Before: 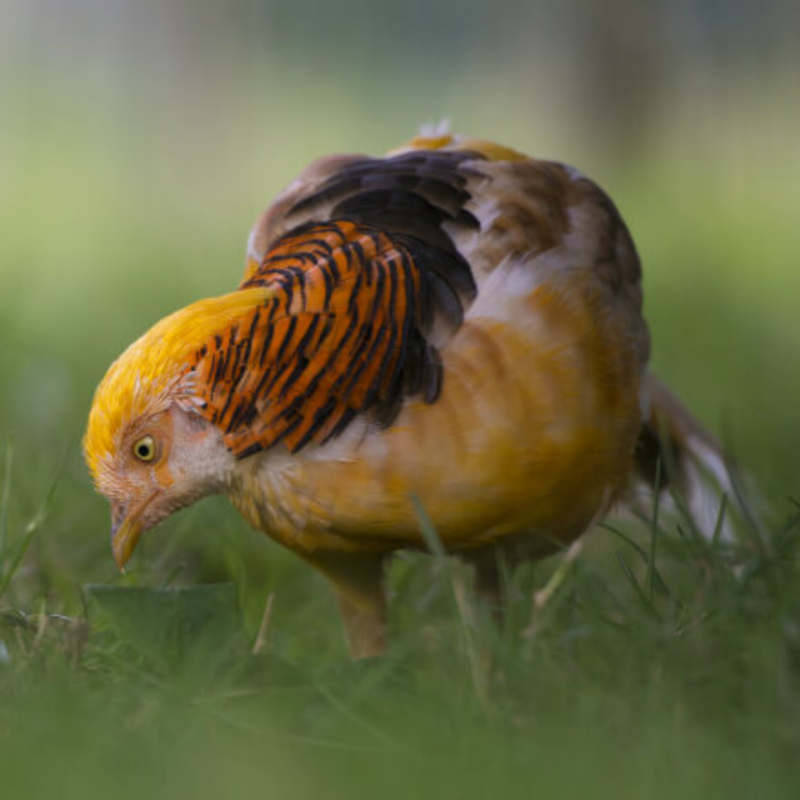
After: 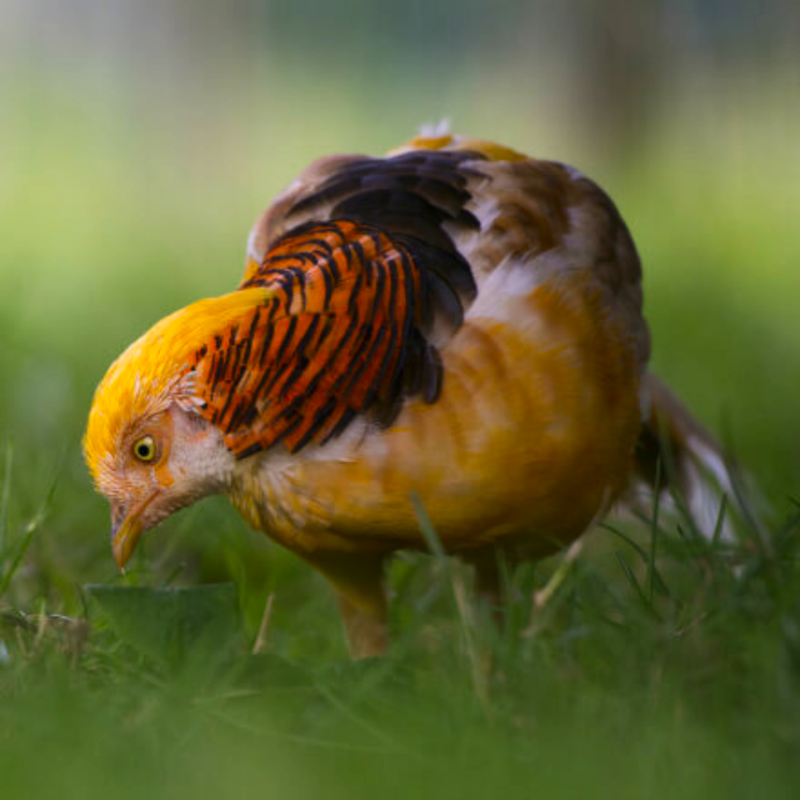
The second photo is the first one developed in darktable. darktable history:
contrast brightness saturation: contrast 0.165, saturation 0.326
